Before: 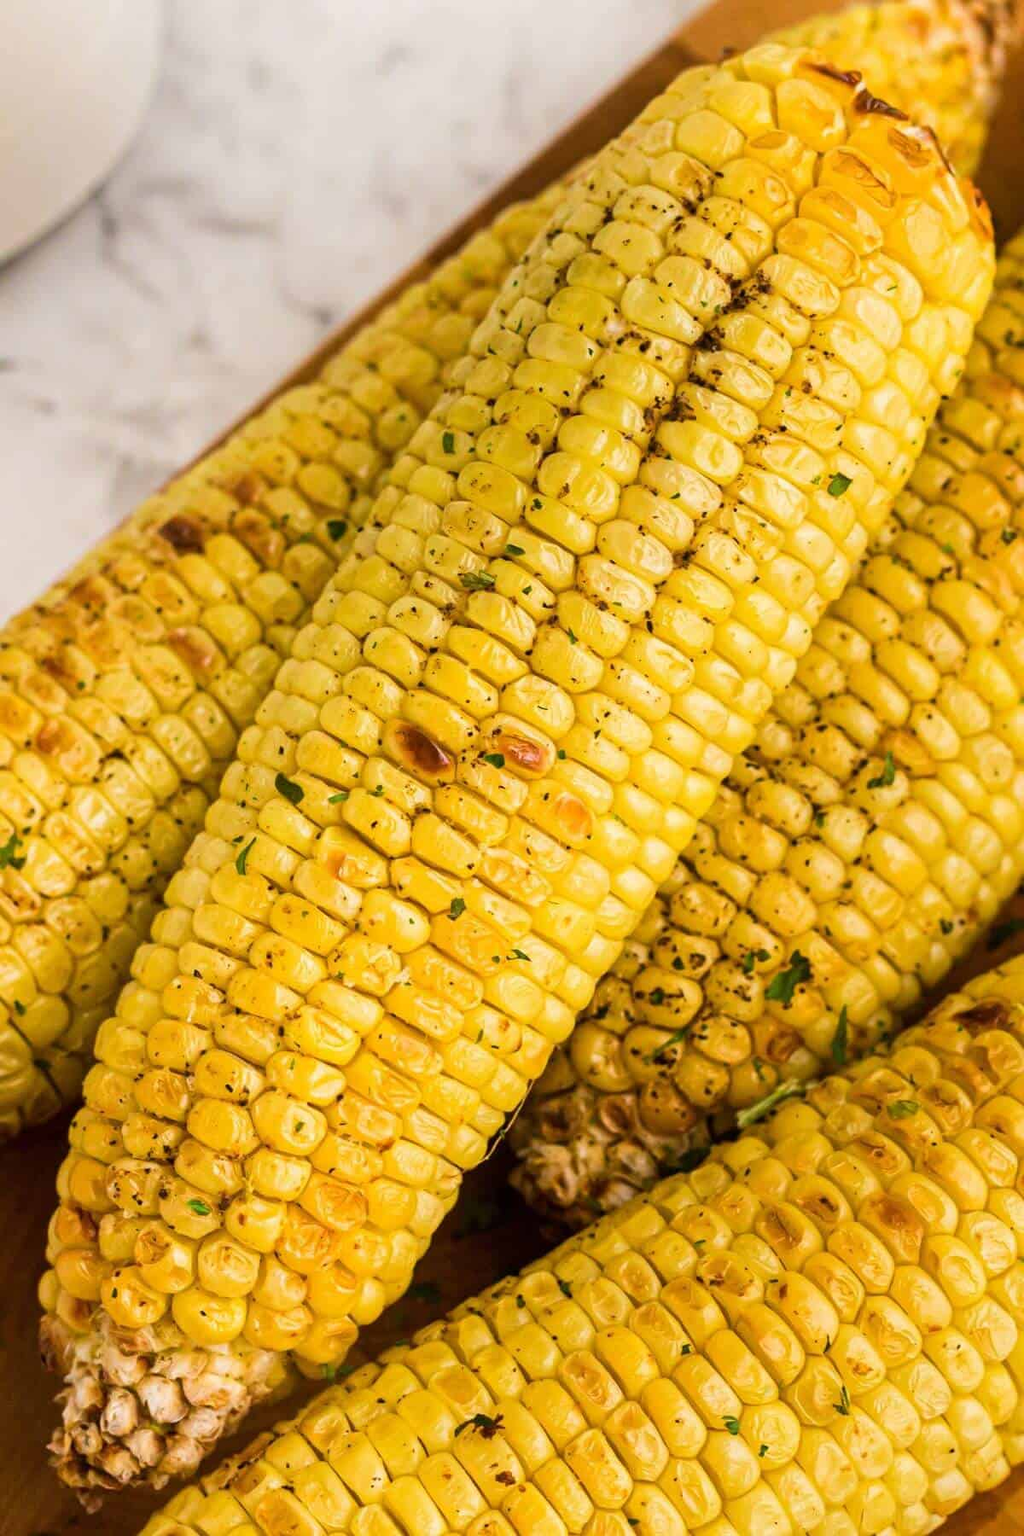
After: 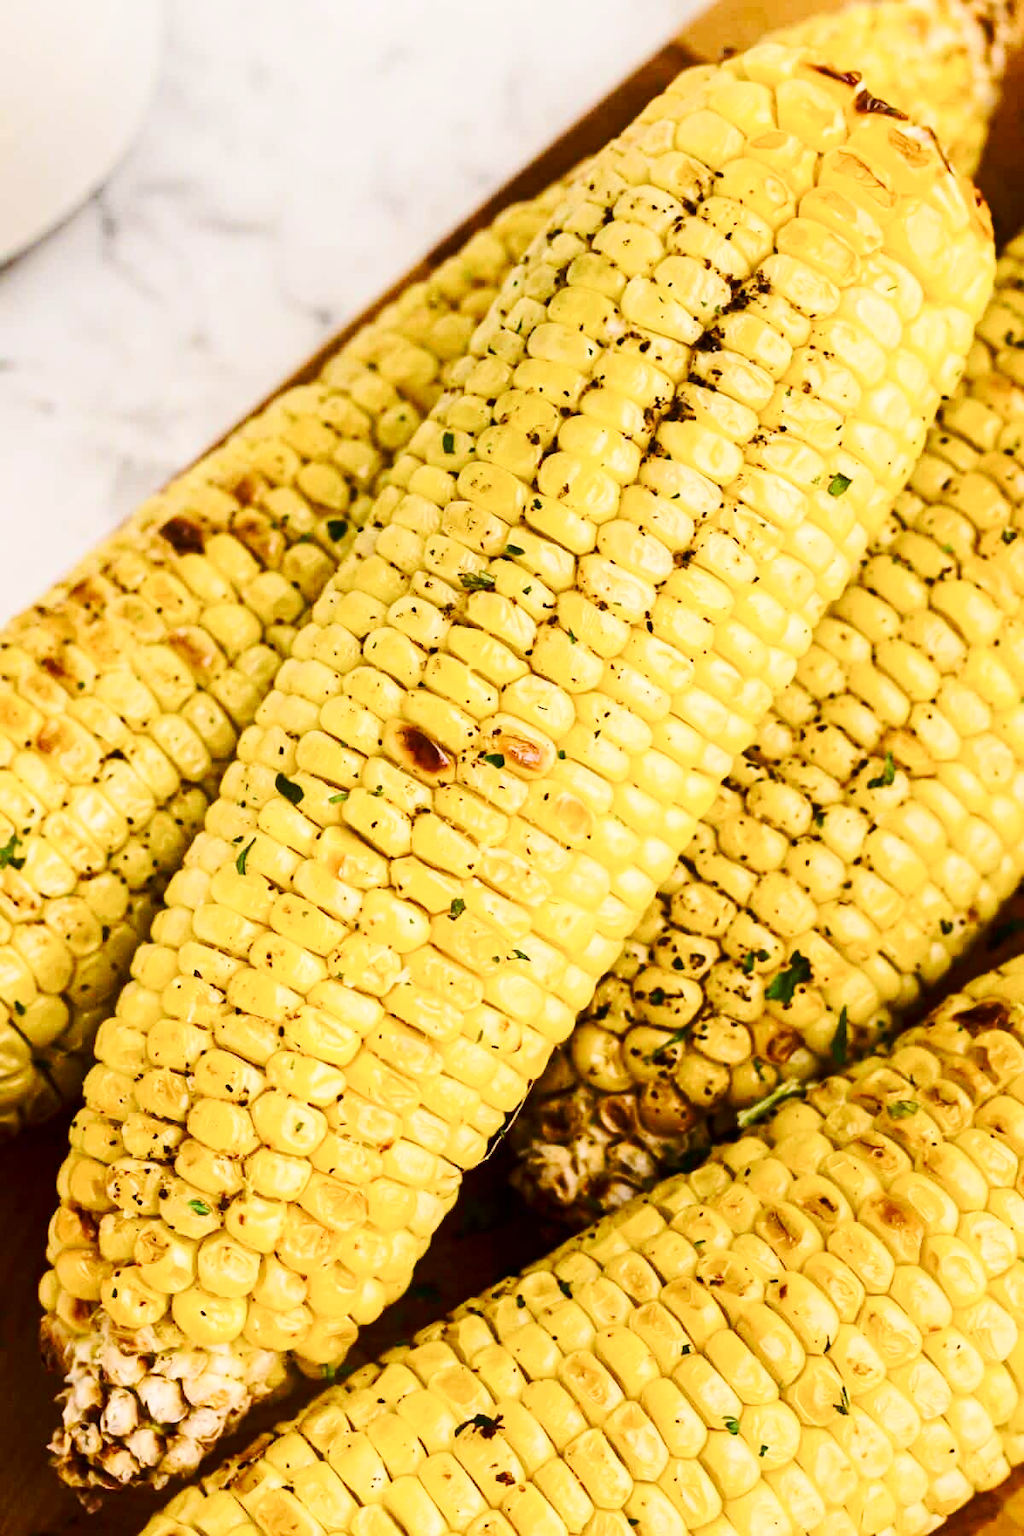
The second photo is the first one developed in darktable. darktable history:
contrast brightness saturation: contrast 0.275
tone curve: curves: ch0 [(0, 0) (0.239, 0.248) (0.508, 0.606) (0.828, 0.878) (1, 1)]; ch1 [(0, 0) (0.401, 0.42) (0.45, 0.464) (0.492, 0.498) (0.511, 0.507) (0.561, 0.549) (0.688, 0.726) (1, 1)]; ch2 [(0, 0) (0.411, 0.433) (0.5, 0.504) (0.545, 0.574) (1, 1)], preserve colors none
